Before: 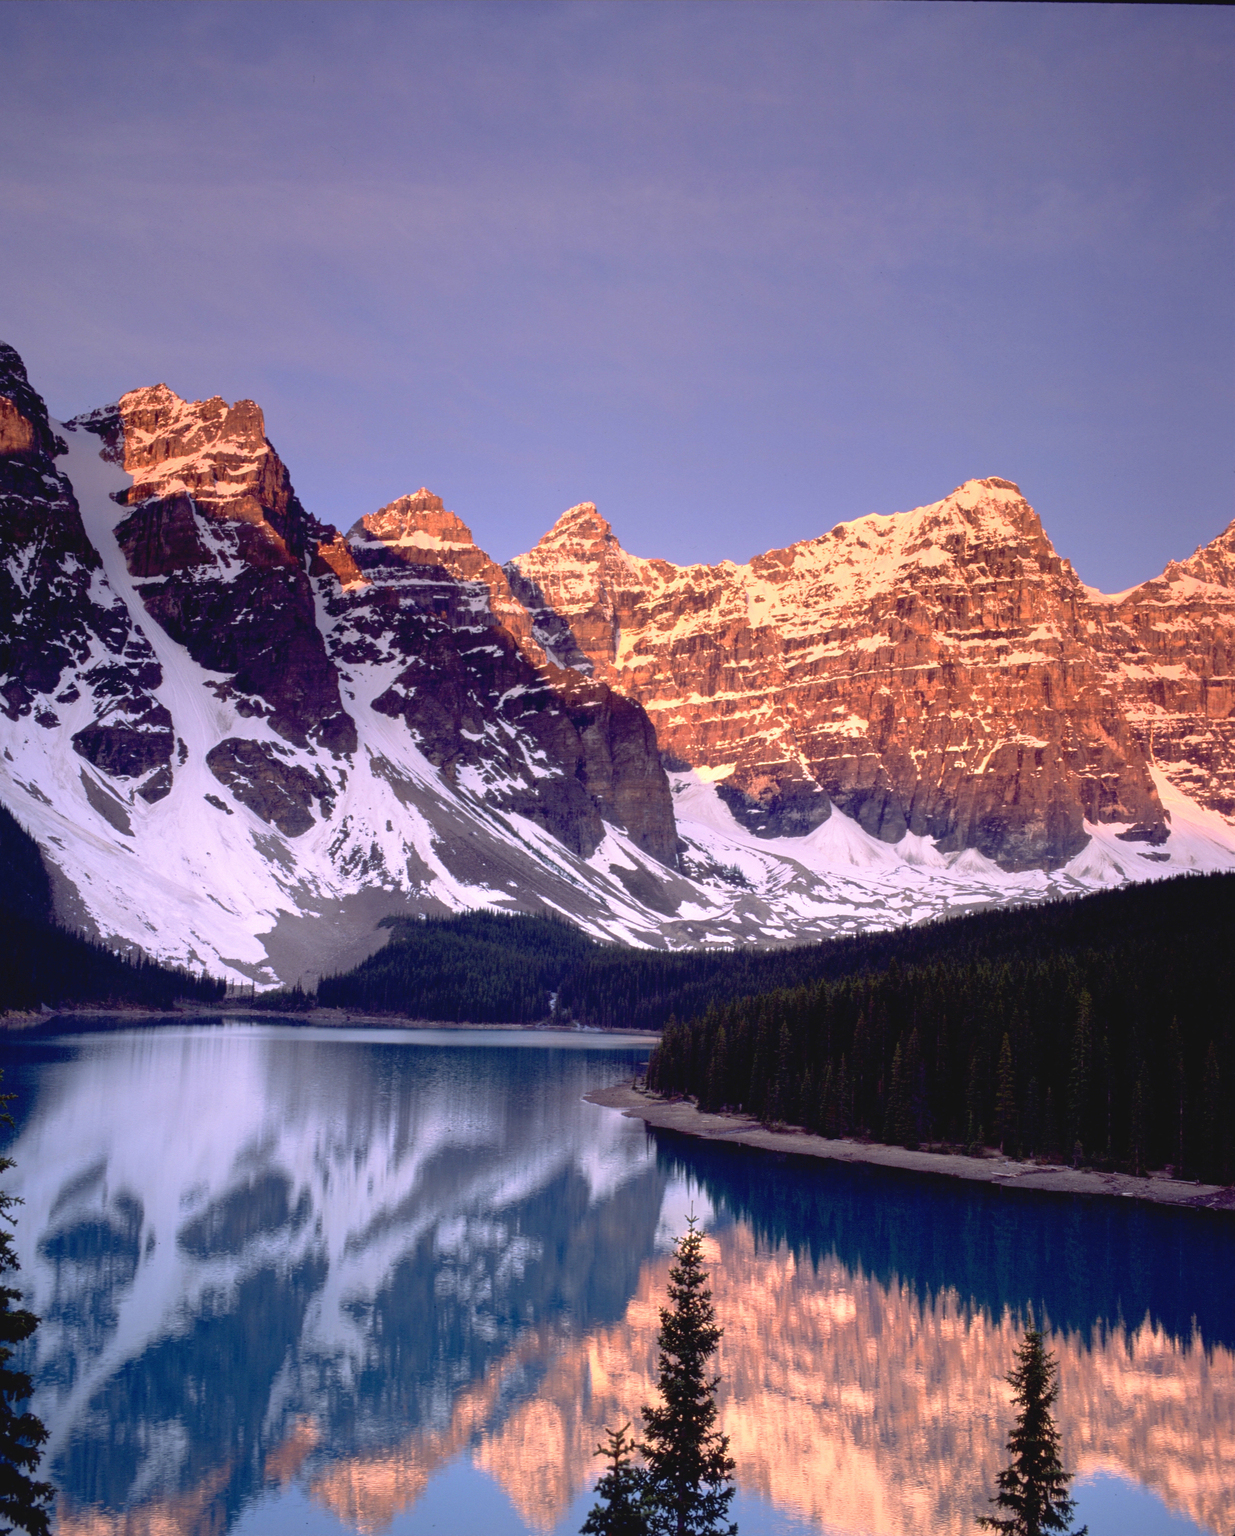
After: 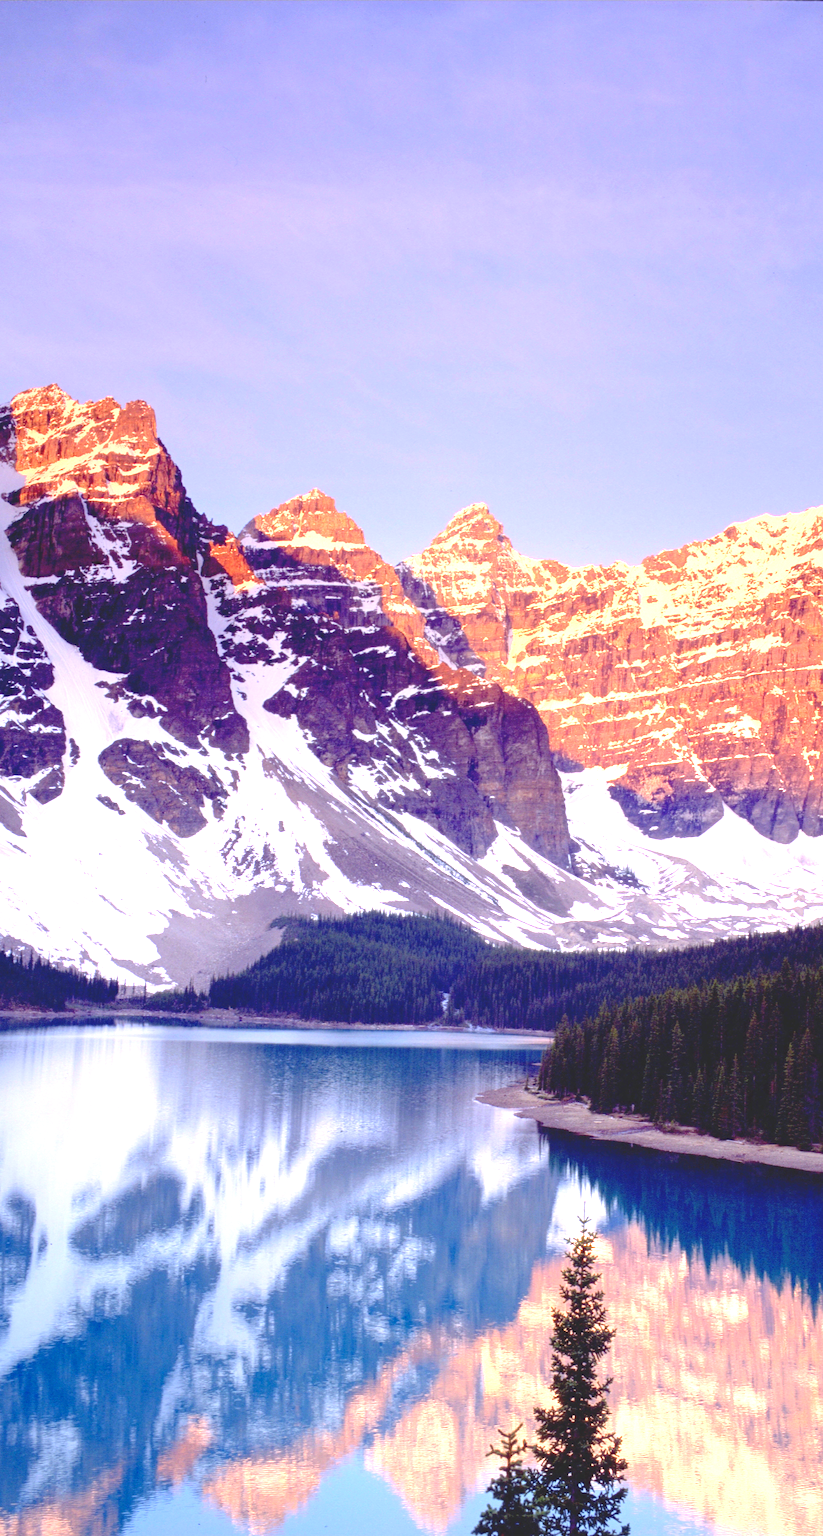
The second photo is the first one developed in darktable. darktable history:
contrast brightness saturation: brightness 0.09, saturation 0.19
crop and rotate: left 8.786%, right 24.548%
exposure: black level correction 0, exposure 1.2 EV, compensate exposure bias true, compensate highlight preservation false
white balance: red 0.986, blue 1.01
